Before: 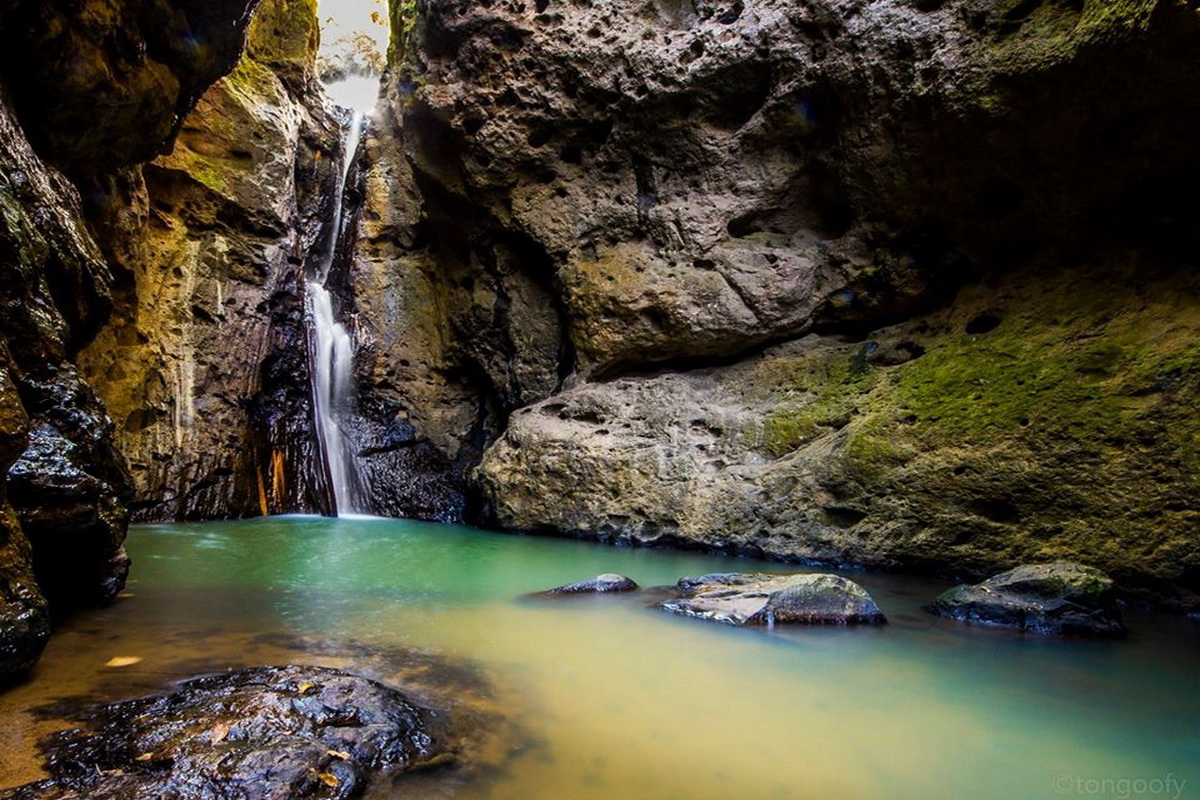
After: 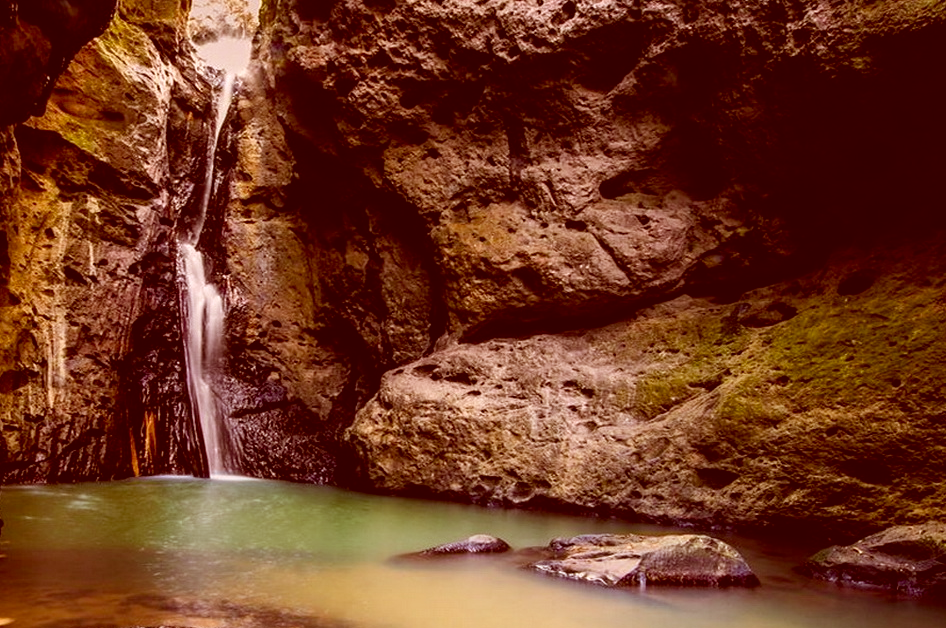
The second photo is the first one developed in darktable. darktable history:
color correction: highlights a* 9.41, highlights b* 8.51, shadows a* 39.39, shadows b* 39.34, saturation 0.817
crop and rotate: left 10.68%, top 5.045%, right 10.44%, bottom 16.431%
